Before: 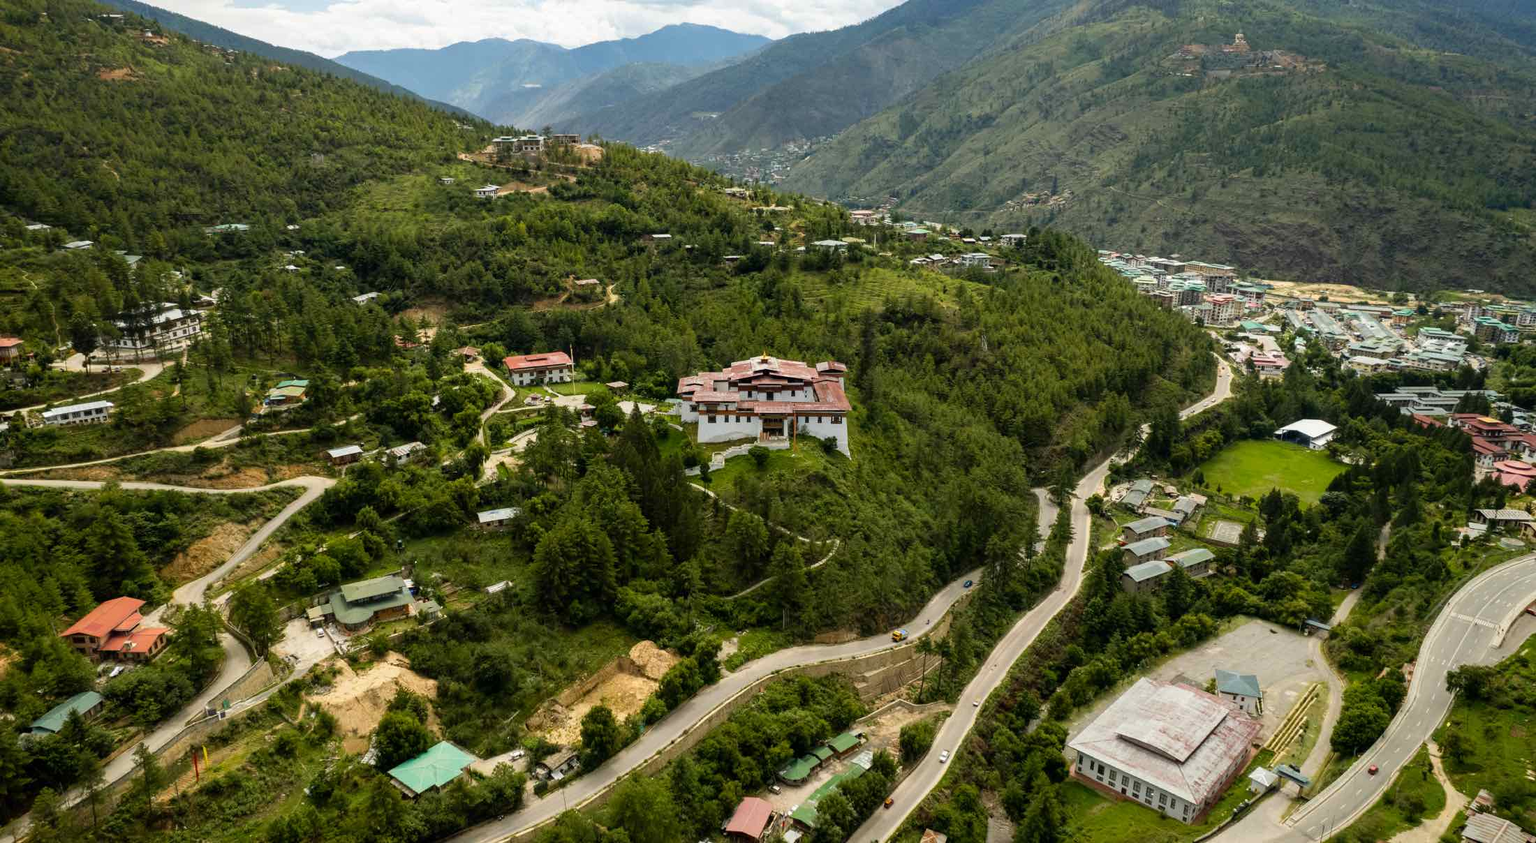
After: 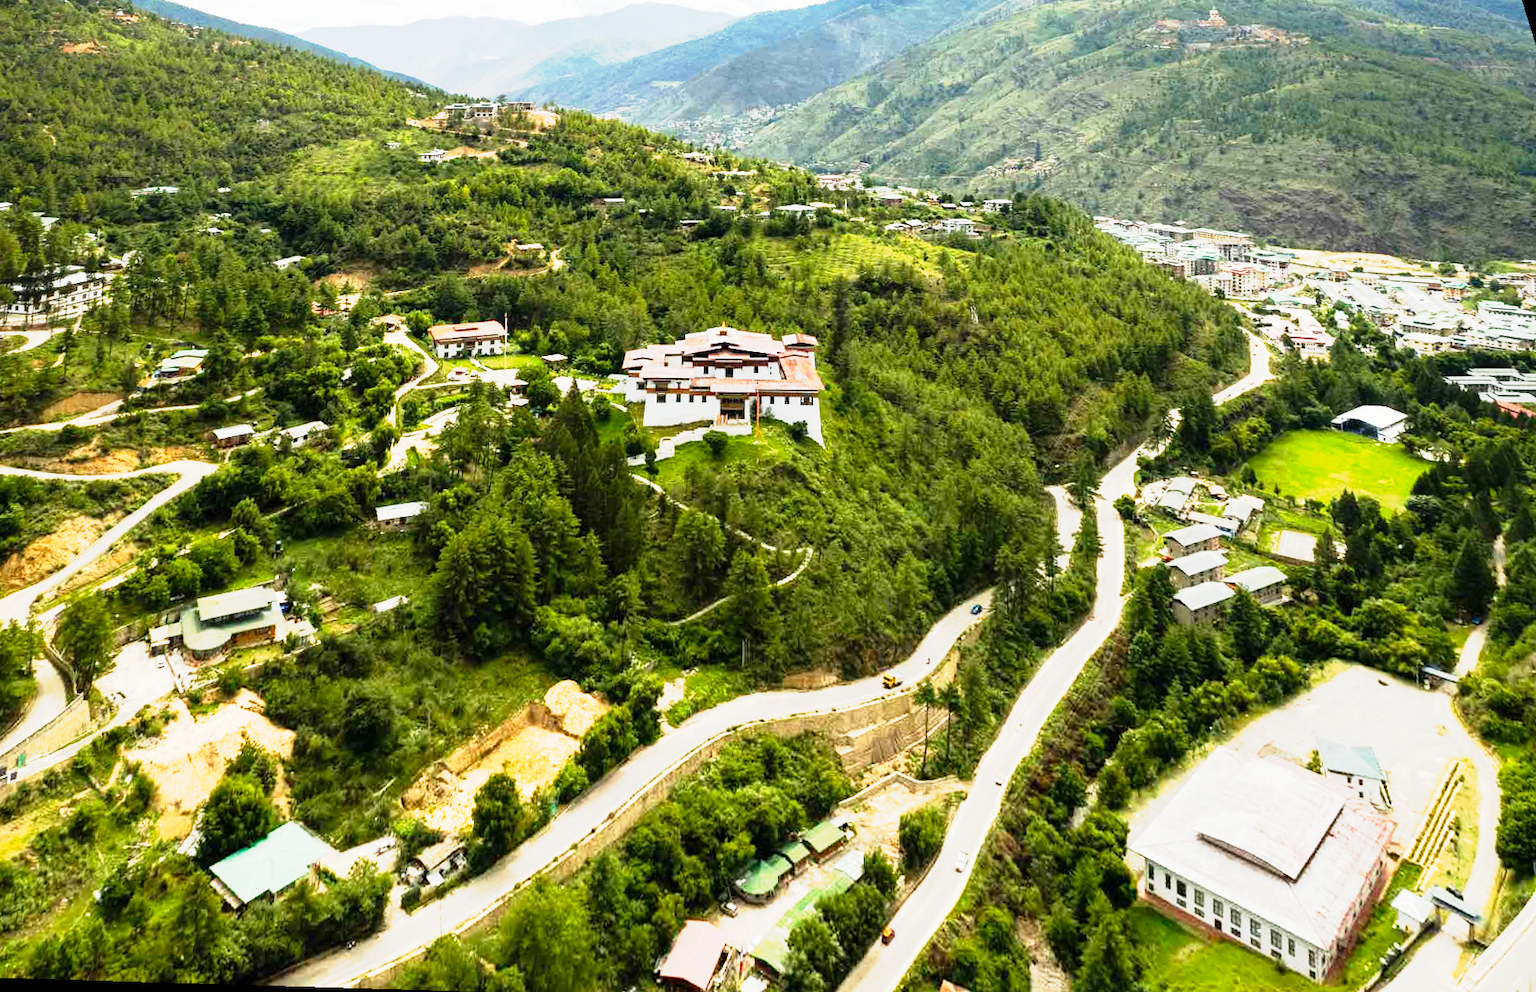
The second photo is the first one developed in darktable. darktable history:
rotate and perspective: rotation 0.72°, lens shift (vertical) -0.352, lens shift (horizontal) -0.051, crop left 0.152, crop right 0.859, crop top 0.019, crop bottom 0.964
tone curve: curves: ch0 [(0, 0) (0.003, 0.005) (0.011, 0.018) (0.025, 0.041) (0.044, 0.072) (0.069, 0.113) (0.1, 0.163) (0.136, 0.221) (0.177, 0.289) (0.224, 0.366) (0.277, 0.452) (0.335, 0.546) (0.399, 0.65) (0.468, 0.763) (0.543, 0.885) (0.623, 0.93) (0.709, 0.946) (0.801, 0.963) (0.898, 0.981) (1, 1)], preserve colors none
